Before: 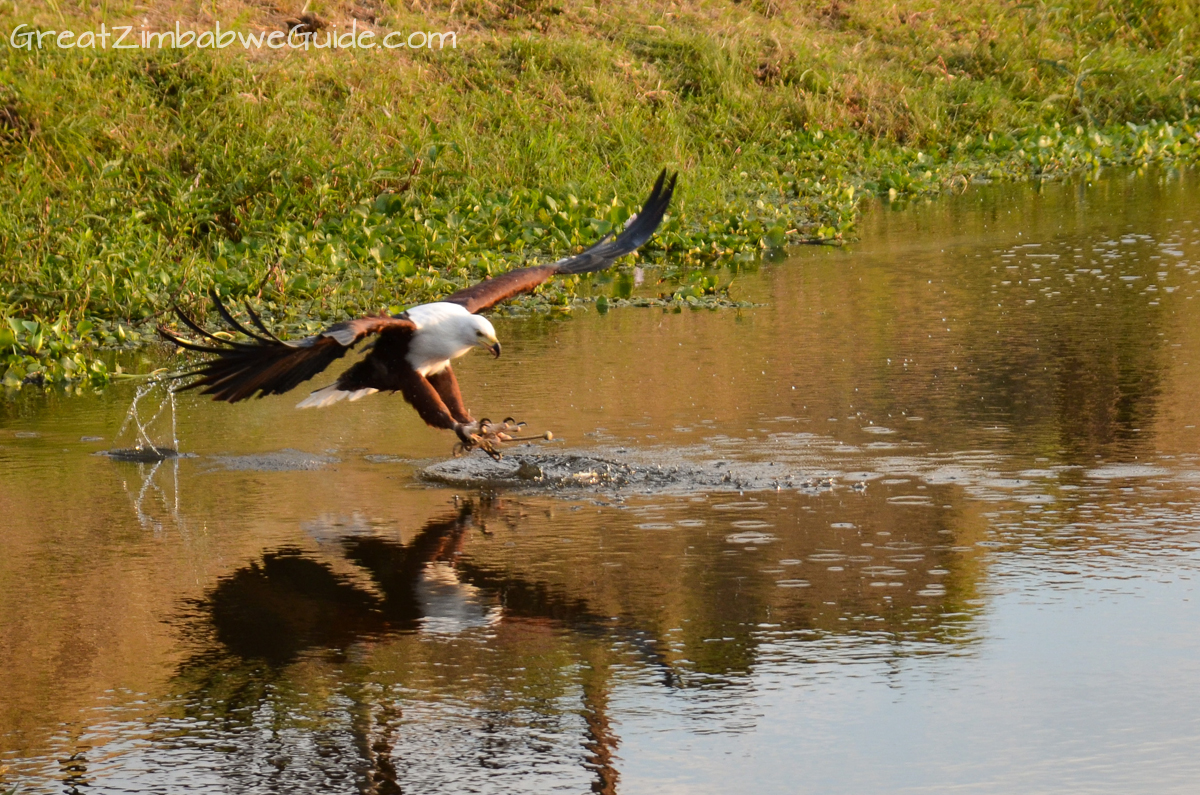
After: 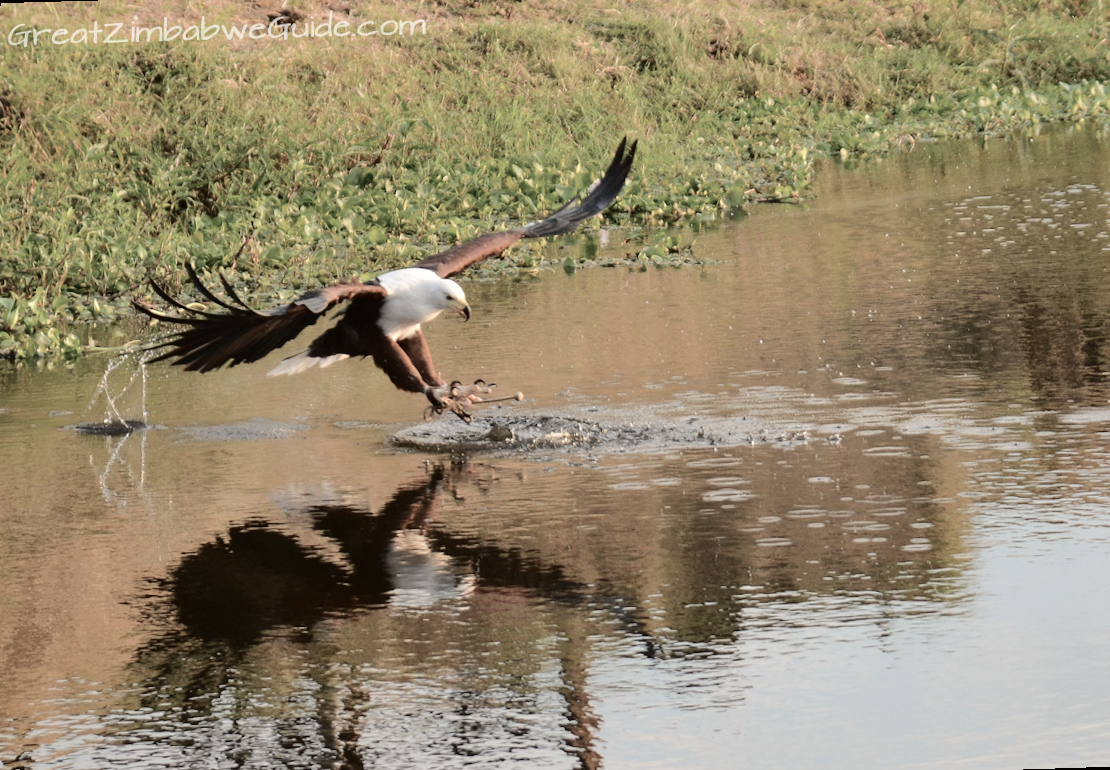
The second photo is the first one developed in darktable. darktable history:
color correction: saturation 0.5
tone curve: curves: ch0 [(0, 0.01) (0.052, 0.045) (0.136, 0.133) (0.275, 0.35) (0.43, 0.54) (0.676, 0.751) (0.89, 0.919) (1, 1)]; ch1 [(0, 0) (0.094, 0.081) (0.285, 0.299) (0.385, 0.403) (0.447, 0.429) (0.495, 0.496) (0.544, 0.552) (0.589, 0.612) (0.722, 0.728) (1, 1)]; ch2 [(0, 0) (0.257, 0.217) (0.43, 0.421) (0.498, 0.507) (0.531, 0.544) (0.56, 0.579) (0.625, 0.642) (1, 1)], color space Lab, independent channels, preserve colors none
rotate and perspective: rotation -1.68°, lens shift (vertical) -0.146, crop left 0.049, crop right 0.912, crop top 0.032, crop bottom 0.96
